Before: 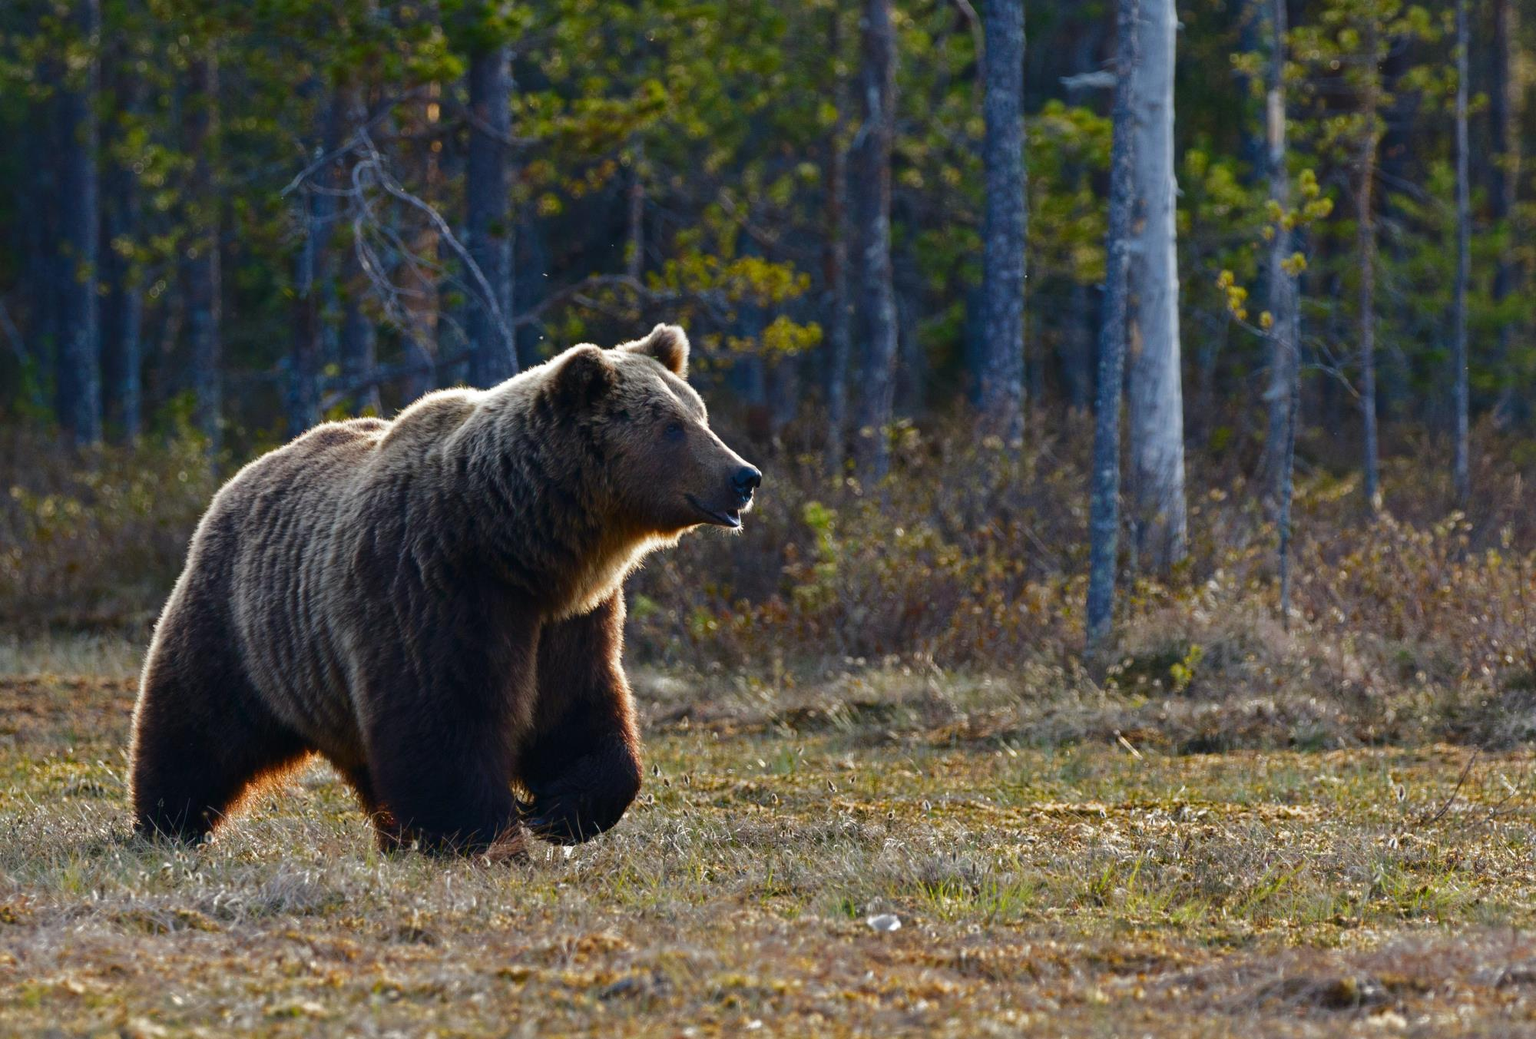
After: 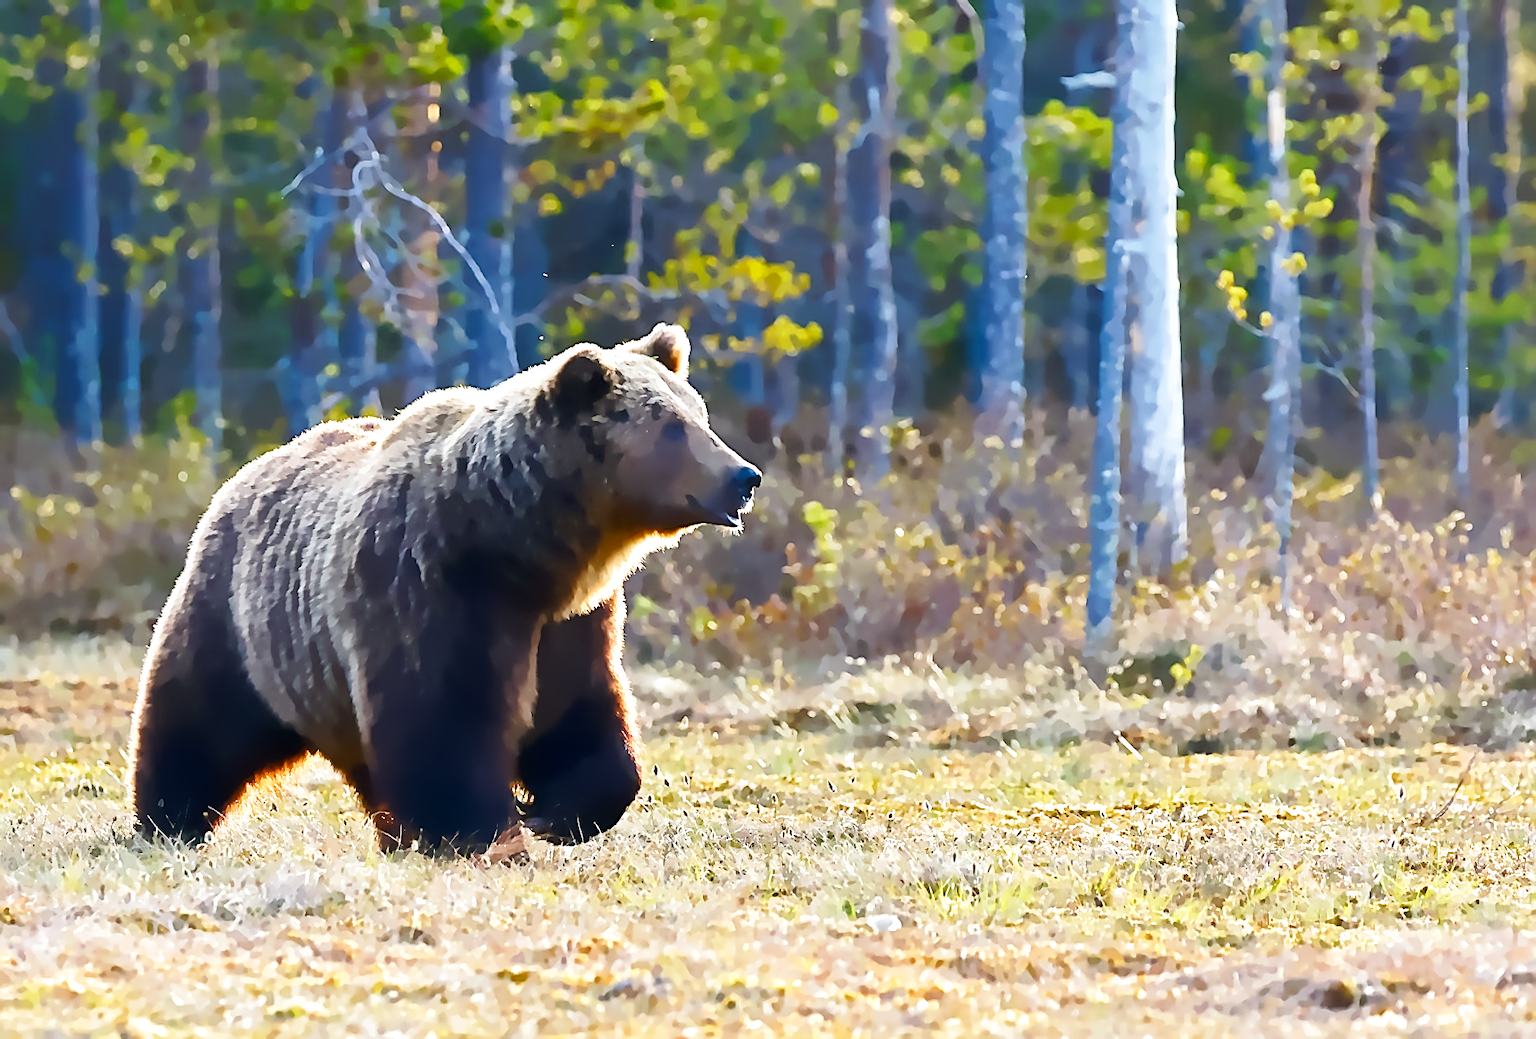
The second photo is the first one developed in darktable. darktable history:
base curve: curves: ch0 [(0, 0) (0.005, 0.002) (0.15, 0.3) (0.4, 0.7) (0.75, 0.95) (1, 1)], preserve colors none
sharpen: amount 1
exposure #1: black level correction 0, exposure 3 EV, compensate highlight preservation false
exposure "1": black level correction 0.001, exposure 1.116 EV, compensate highlight preservation false
denoise (profiled): strength 2, central pixel weight 0, a [-1, 0, 0], y [[0, 0, 0.5 ×5] ×4, [0.5 ×7], [0.5 ×7]], fix various bugs in algorithm false, upgrade profiled transform false, color mode RGB, compensate highlight preservation false | blend: blend mode color, opacity 100%; mask: uniform (no mask)
astrophoto denoise: luma 24%, chroma 95%
